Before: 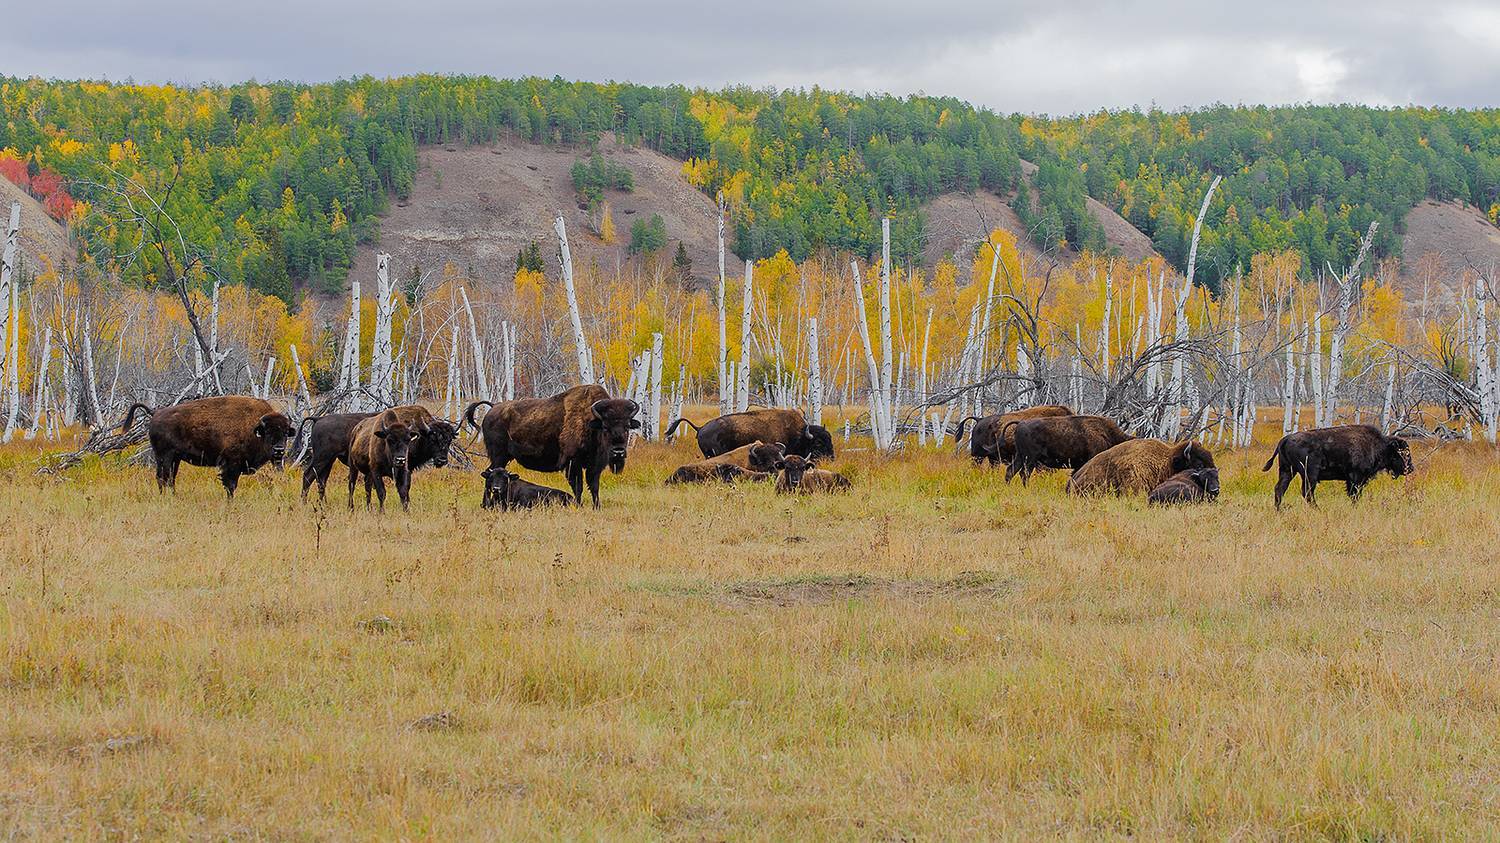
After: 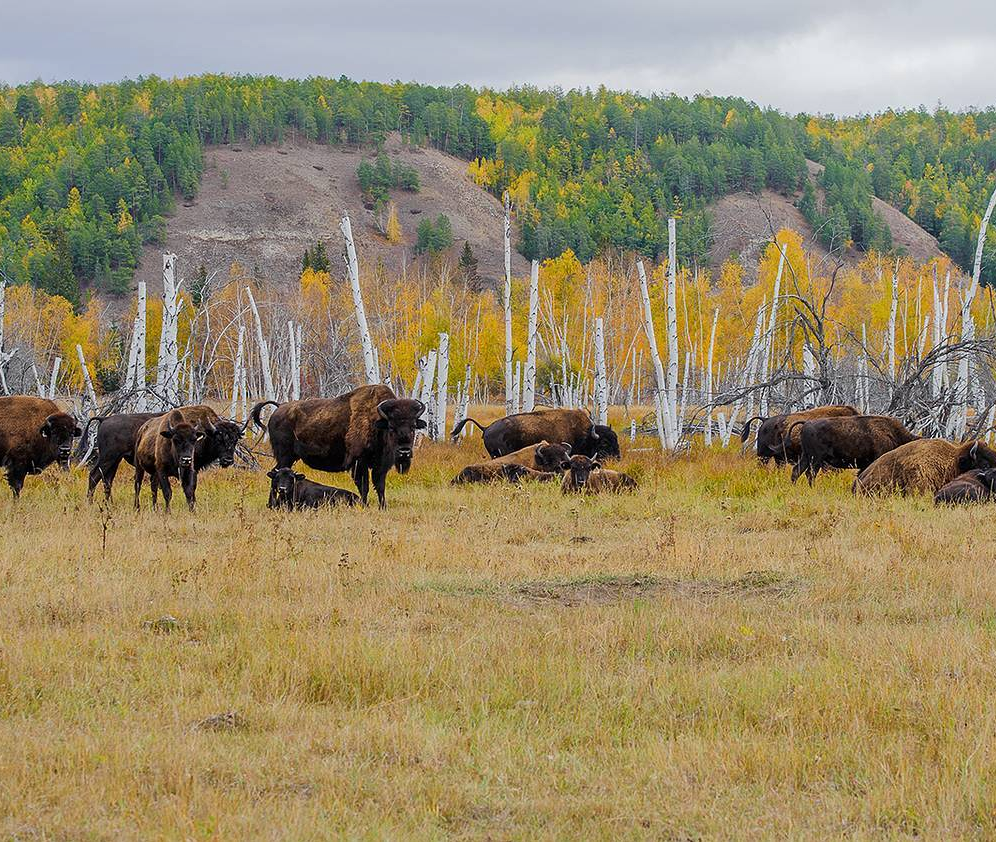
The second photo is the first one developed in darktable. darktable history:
local contrast: mode bilateral grid, contrast 19, coarseness 49, detail 120%, midtone range 0.2
crop and rotate: left 14.303%, right 19.234%
tone equalizer: on, module defaults
